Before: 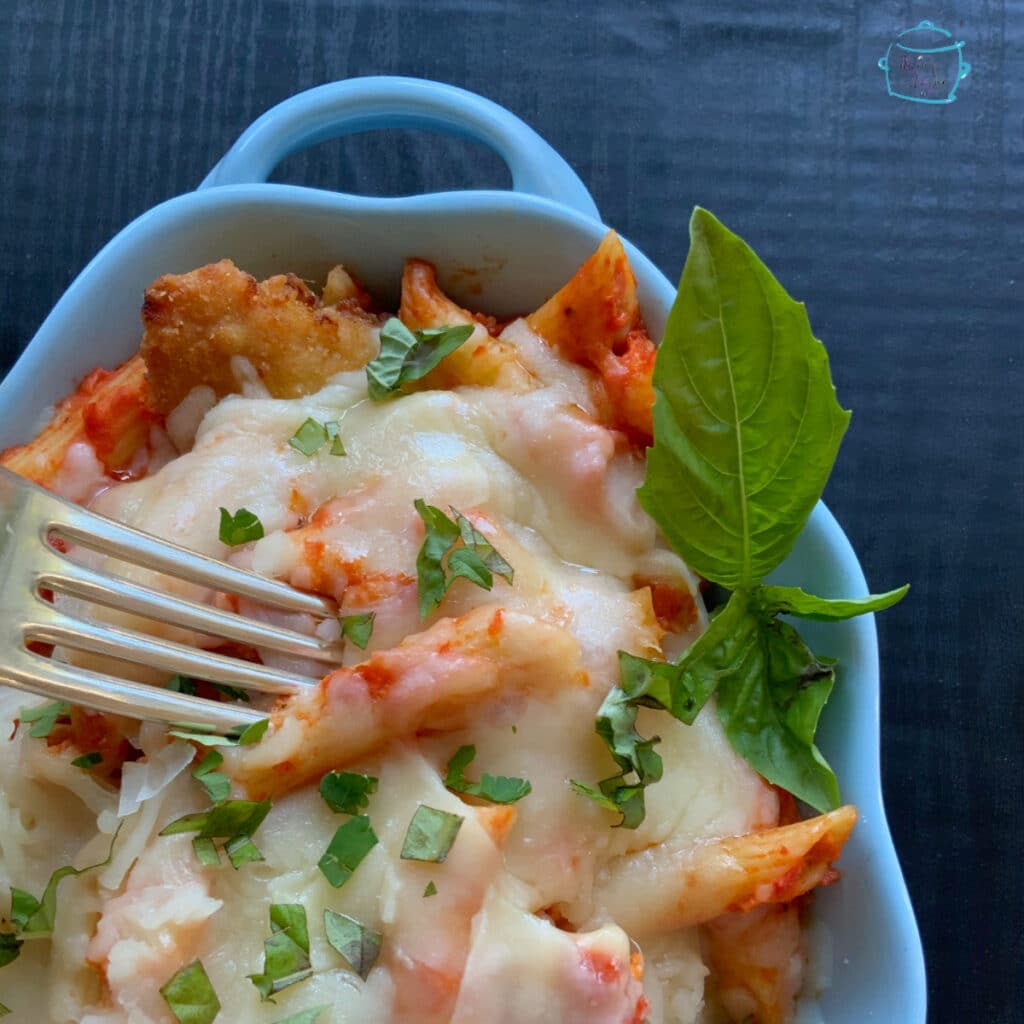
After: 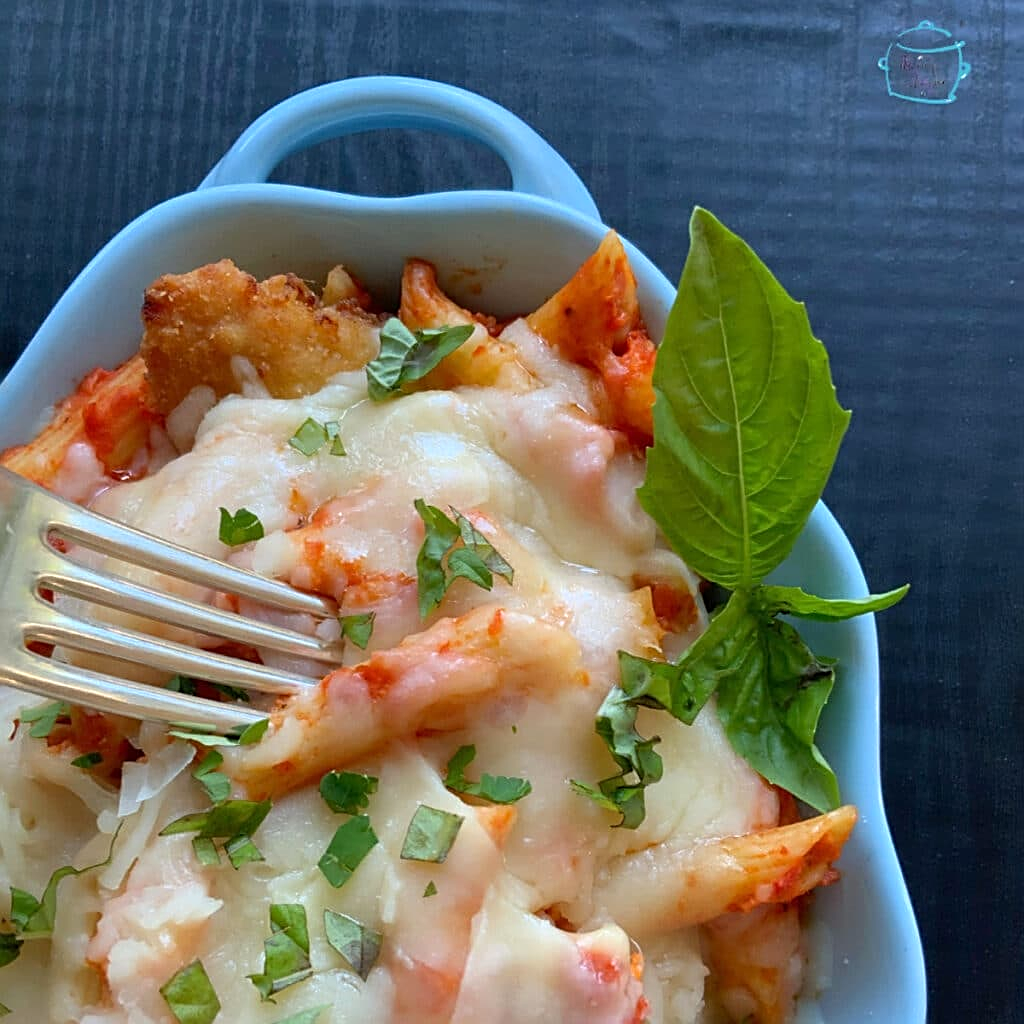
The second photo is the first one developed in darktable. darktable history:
exposure: exposure 0.202 EV, compensate highlight preservation false
sharpen: on, module defaults
